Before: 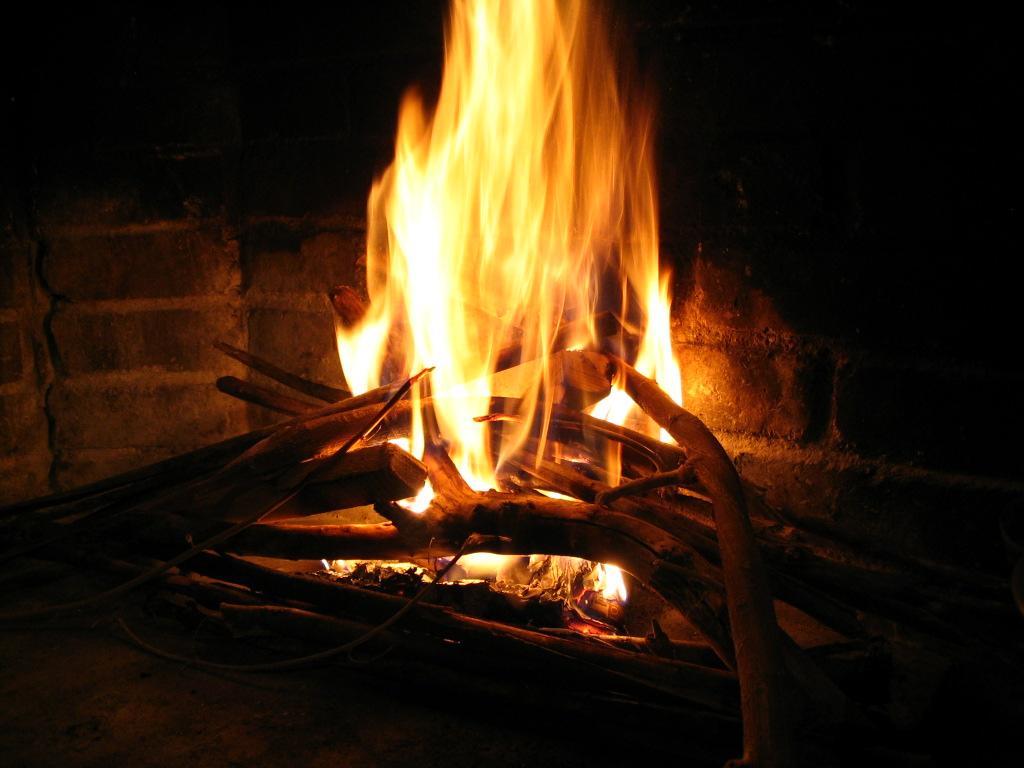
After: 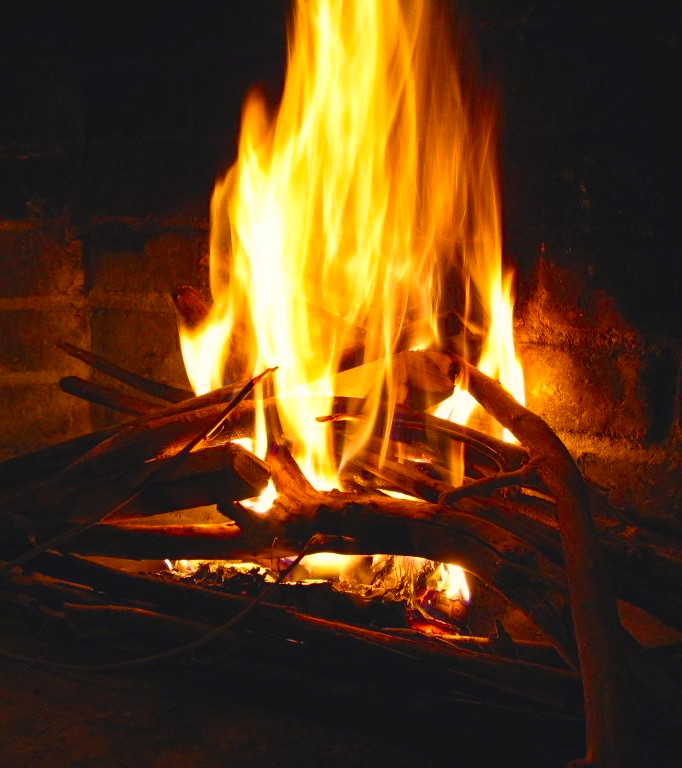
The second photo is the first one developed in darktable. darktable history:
haze removal: strength 0.42, compatibility mode true, adaptive false
crop: left 15.419%, right 17.914%
local contrast: mode bilateral grid, contrast 10, coarseness 25, detail 115%, midtone range 0.2
color balance rgb: shadows lift › chroma 3%, shadows lift › hue 280.8°, power › hue 330°, highlights gain › chroma 3%, highlights gain › hue 75.6°, global offset › luminance 0.7%, perceptual saturation grading › global saturation 20%, perceptual saturation grading › highlights -25%, perceptual saturation grading › shadows 50%, global vibrance 20.33%
